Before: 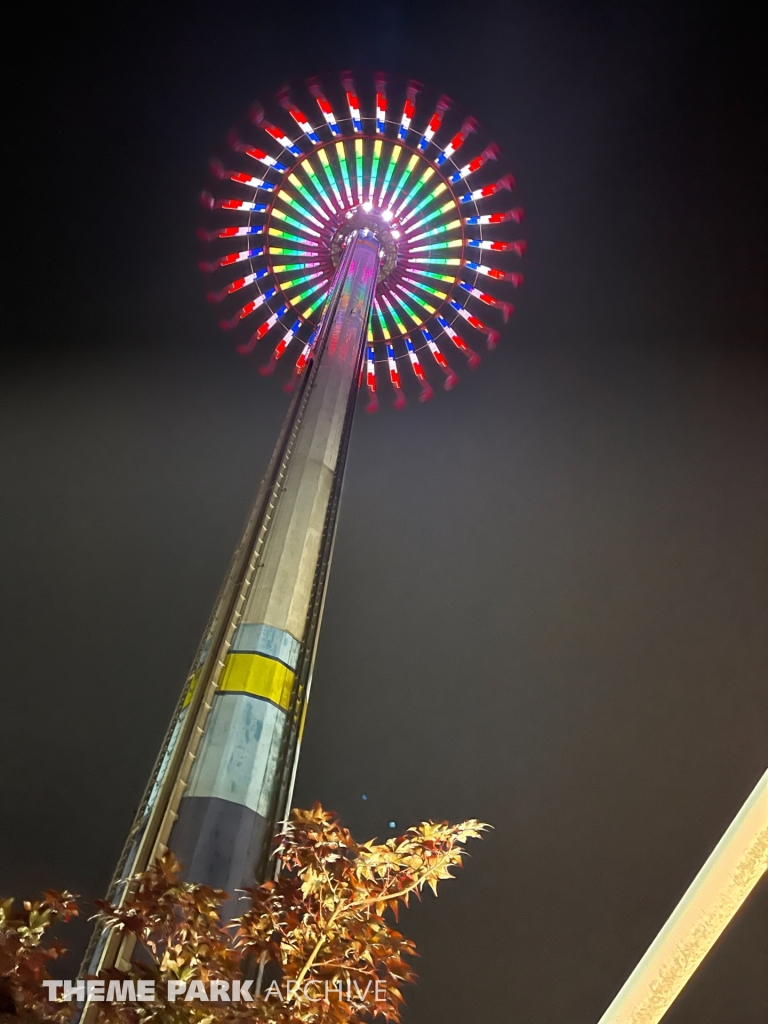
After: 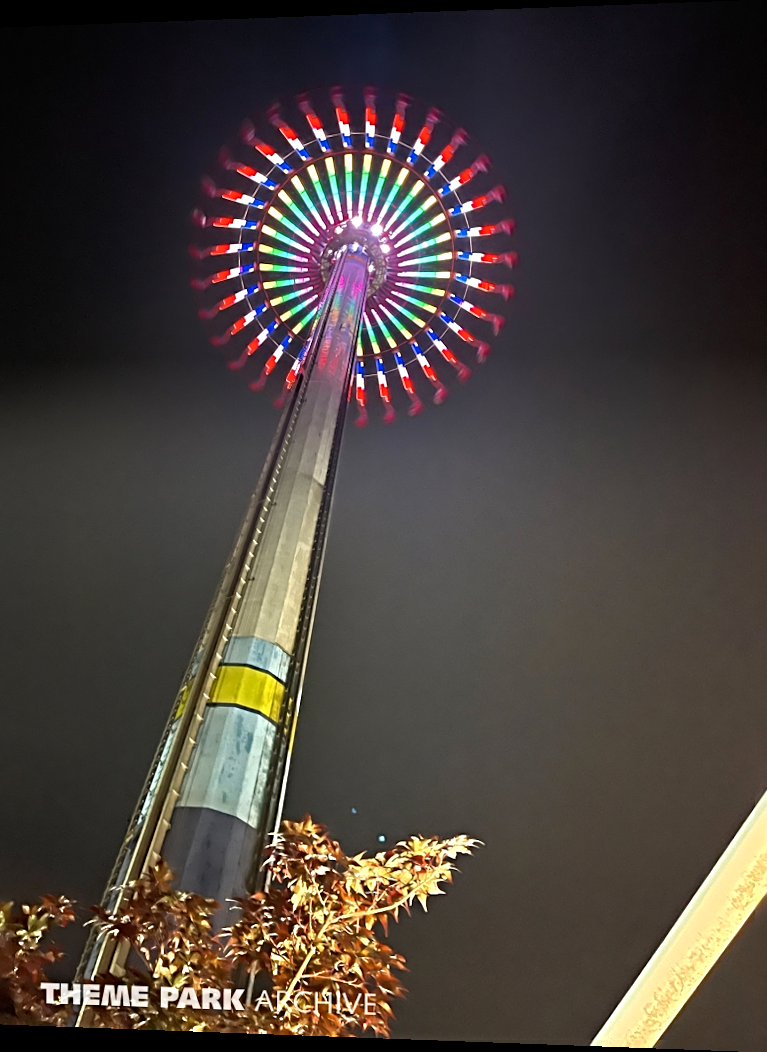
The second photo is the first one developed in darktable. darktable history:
sharpen: radius 4.883
exposure: exposure 0.2 EV, compensate highlight preservation false
rotate and perspective: lens shift (horizontal) -0.055, automatic cropping off
